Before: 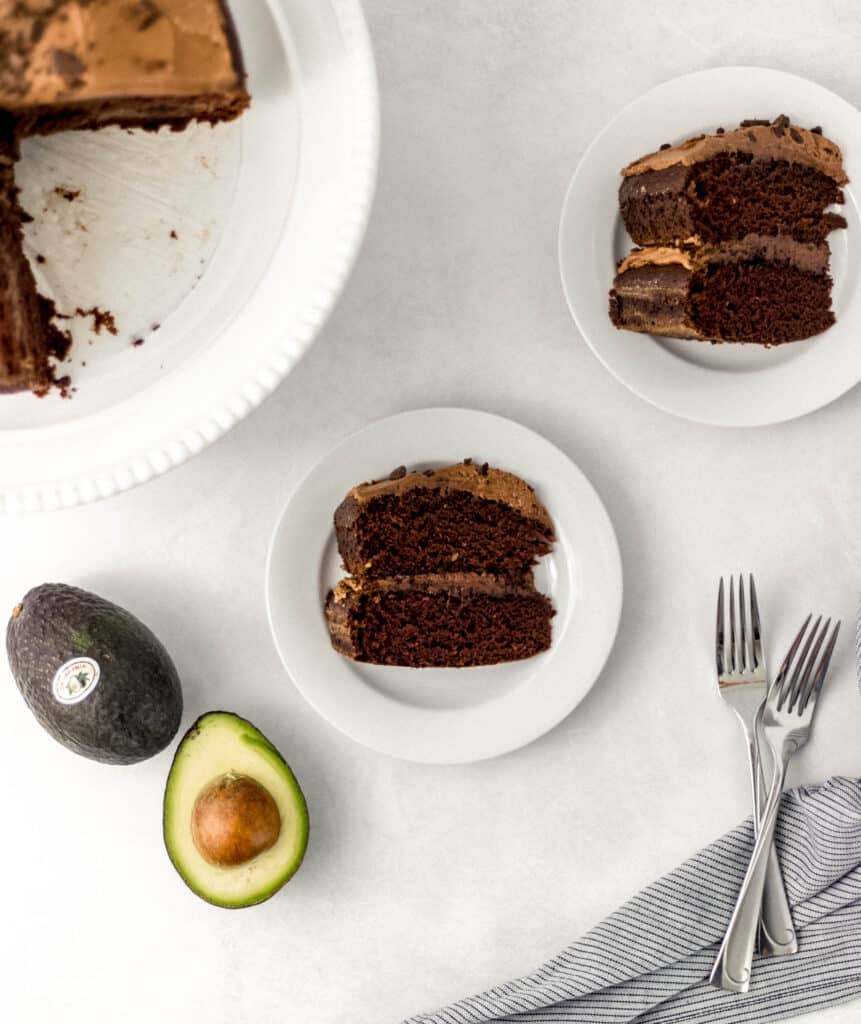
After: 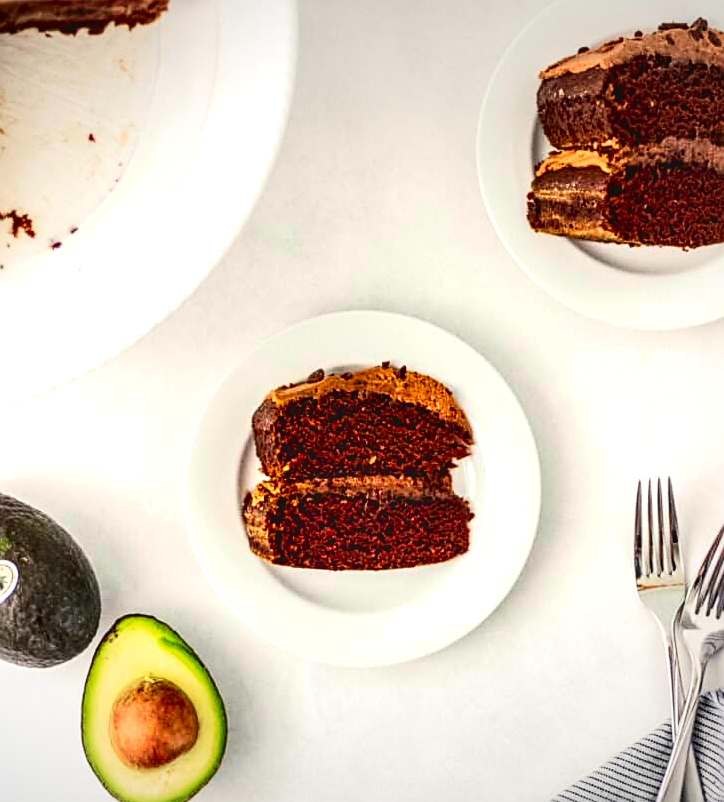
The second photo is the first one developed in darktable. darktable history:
contrast brightness saturation: contrast 0.264, brightness 0.018, saturation 0.865
exposure: exposure 0.607 EV, compensate exposure bias true, compensate highlight preservation false
crop and rotate: left 9.666%, top 9.553%, right 6.139%, bottom 12.063%
sharpen: on, module defaults
local contrast: on, module defaults
vignetting: fall-off radius 100.46%, brightness -0.412, saturation -0.297, width/height ratio 1.344
